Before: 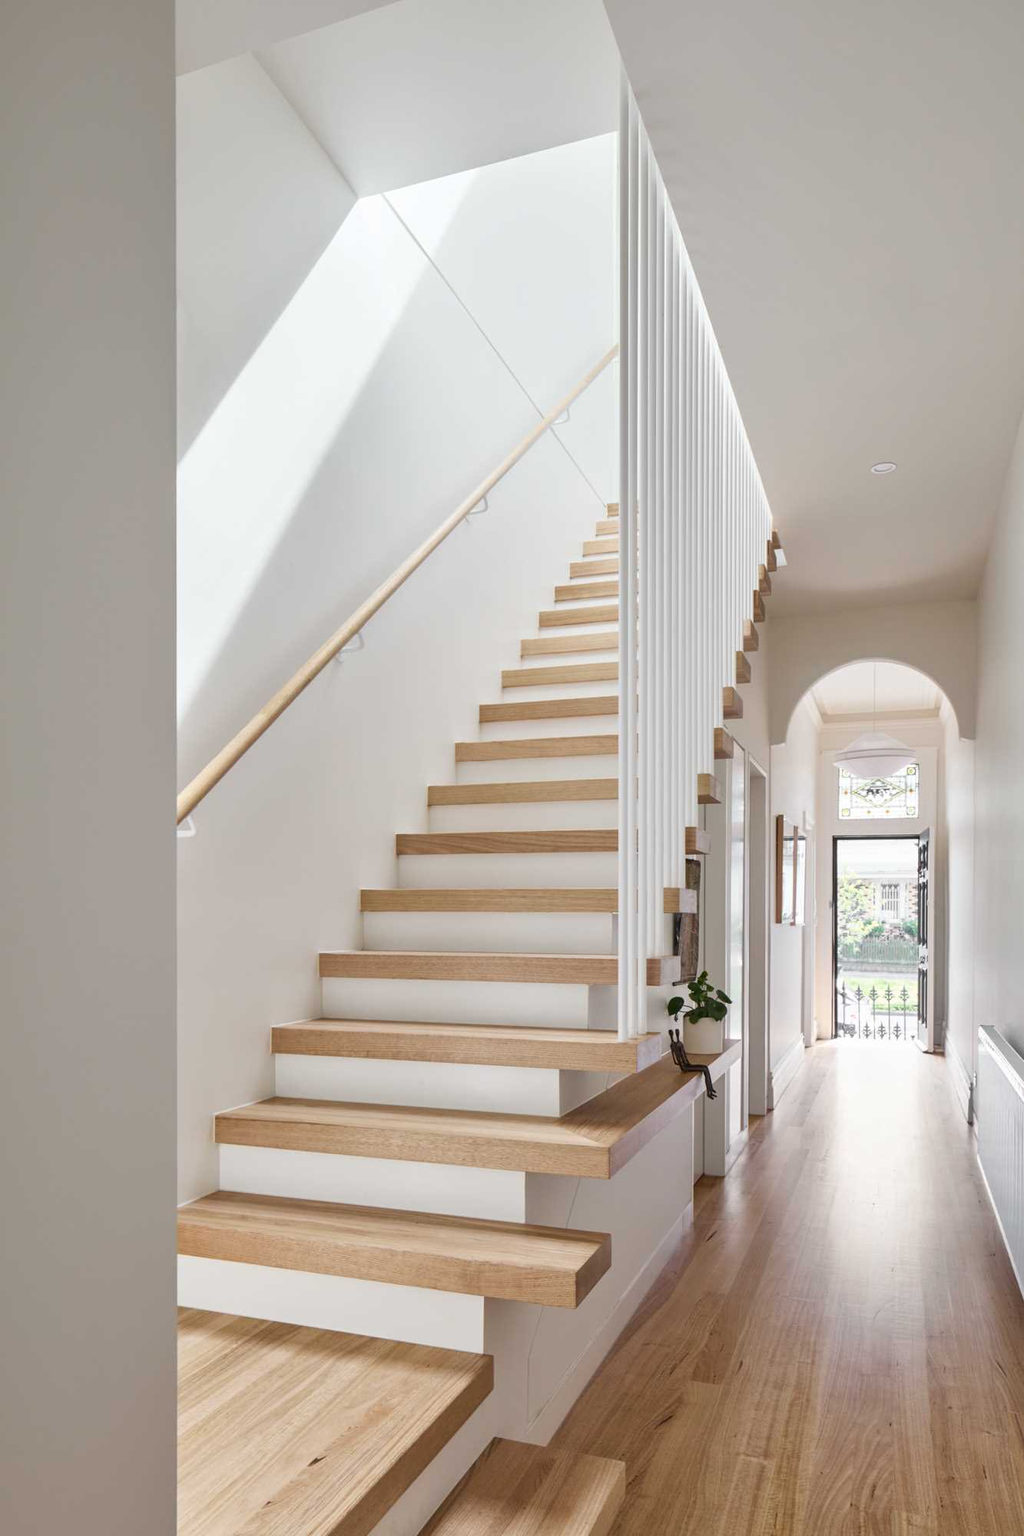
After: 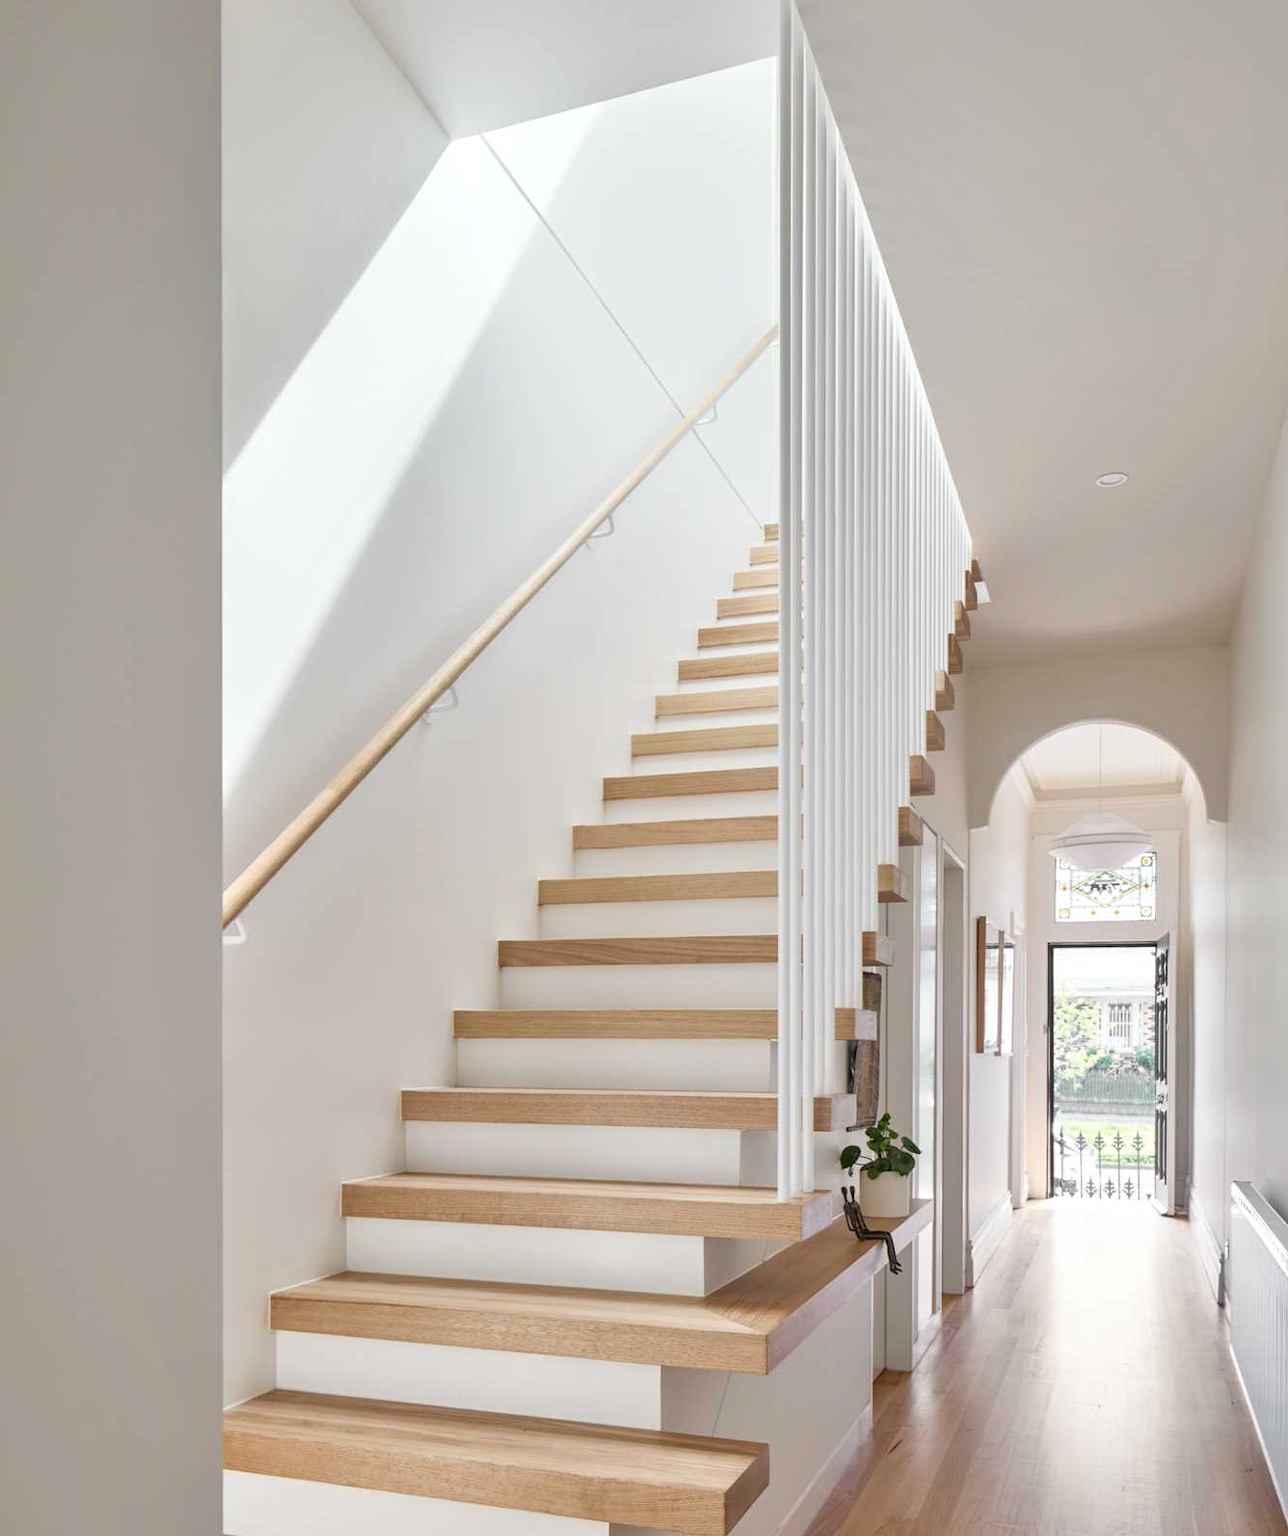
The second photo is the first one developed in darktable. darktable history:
crop and rotate: top 5.653%, bottom 14.889%
tone equalizer: -8 EV 0.017 EV, -7 EV -0.028 EV, -6 EV 0.016 EV, -5 EV 0.052 EV, -4 EV 0.282 EV, -3 EV 0.675 EV, -2 EV 0.561 EV, -1 EV 0.2 EV, +0 EV 0.054 EV
